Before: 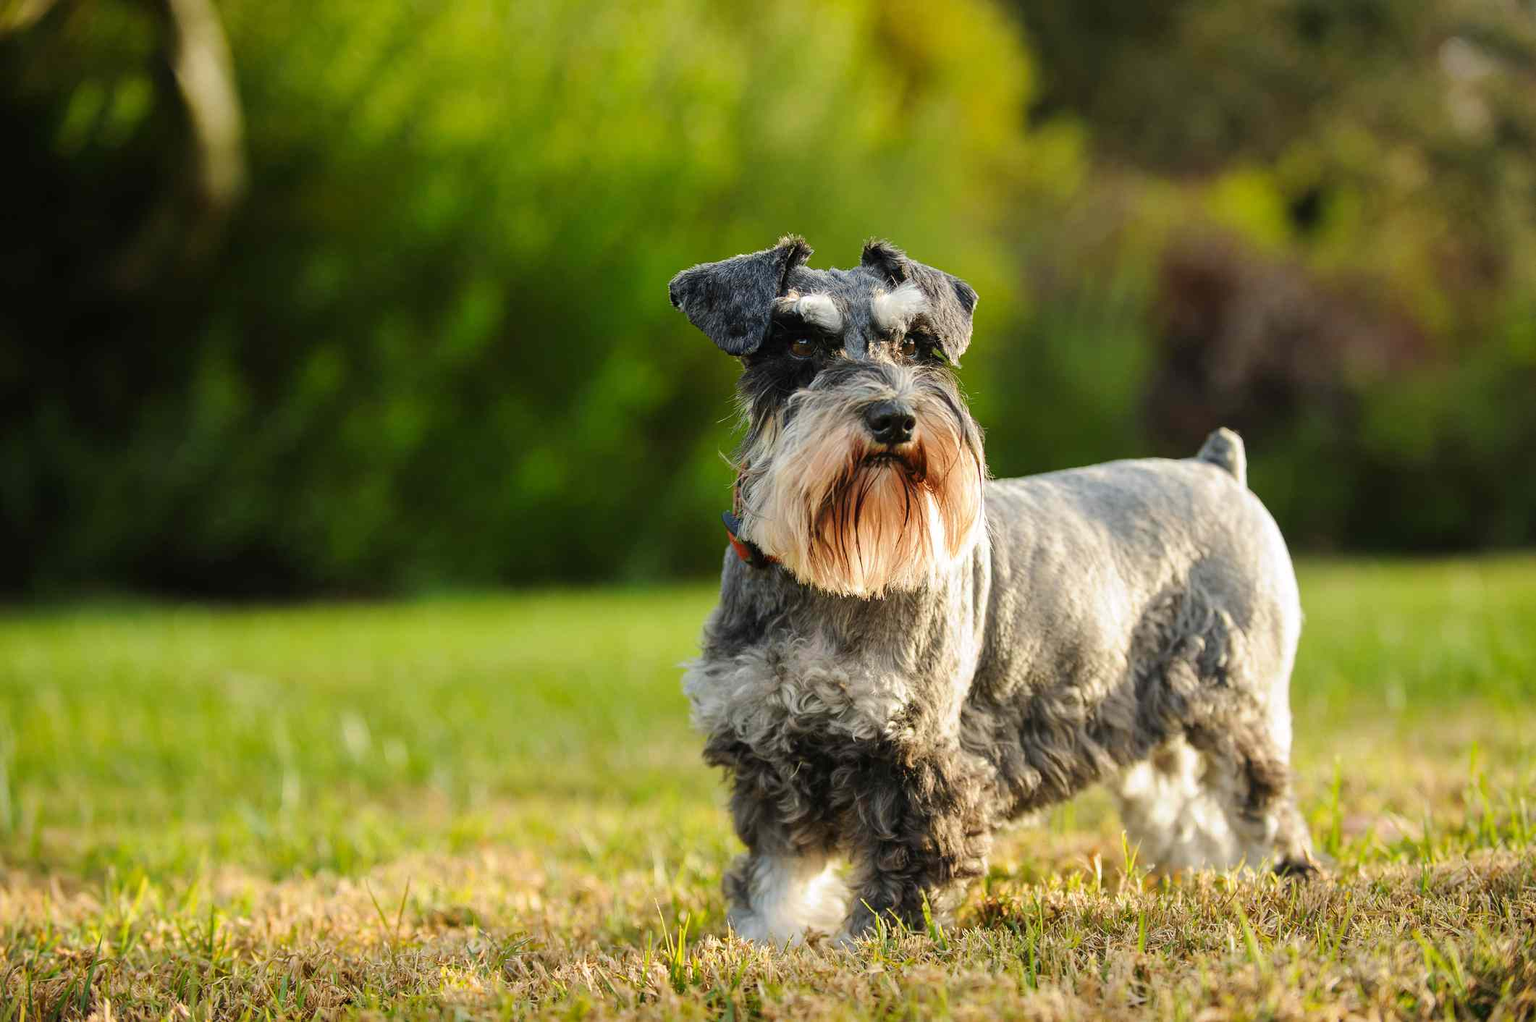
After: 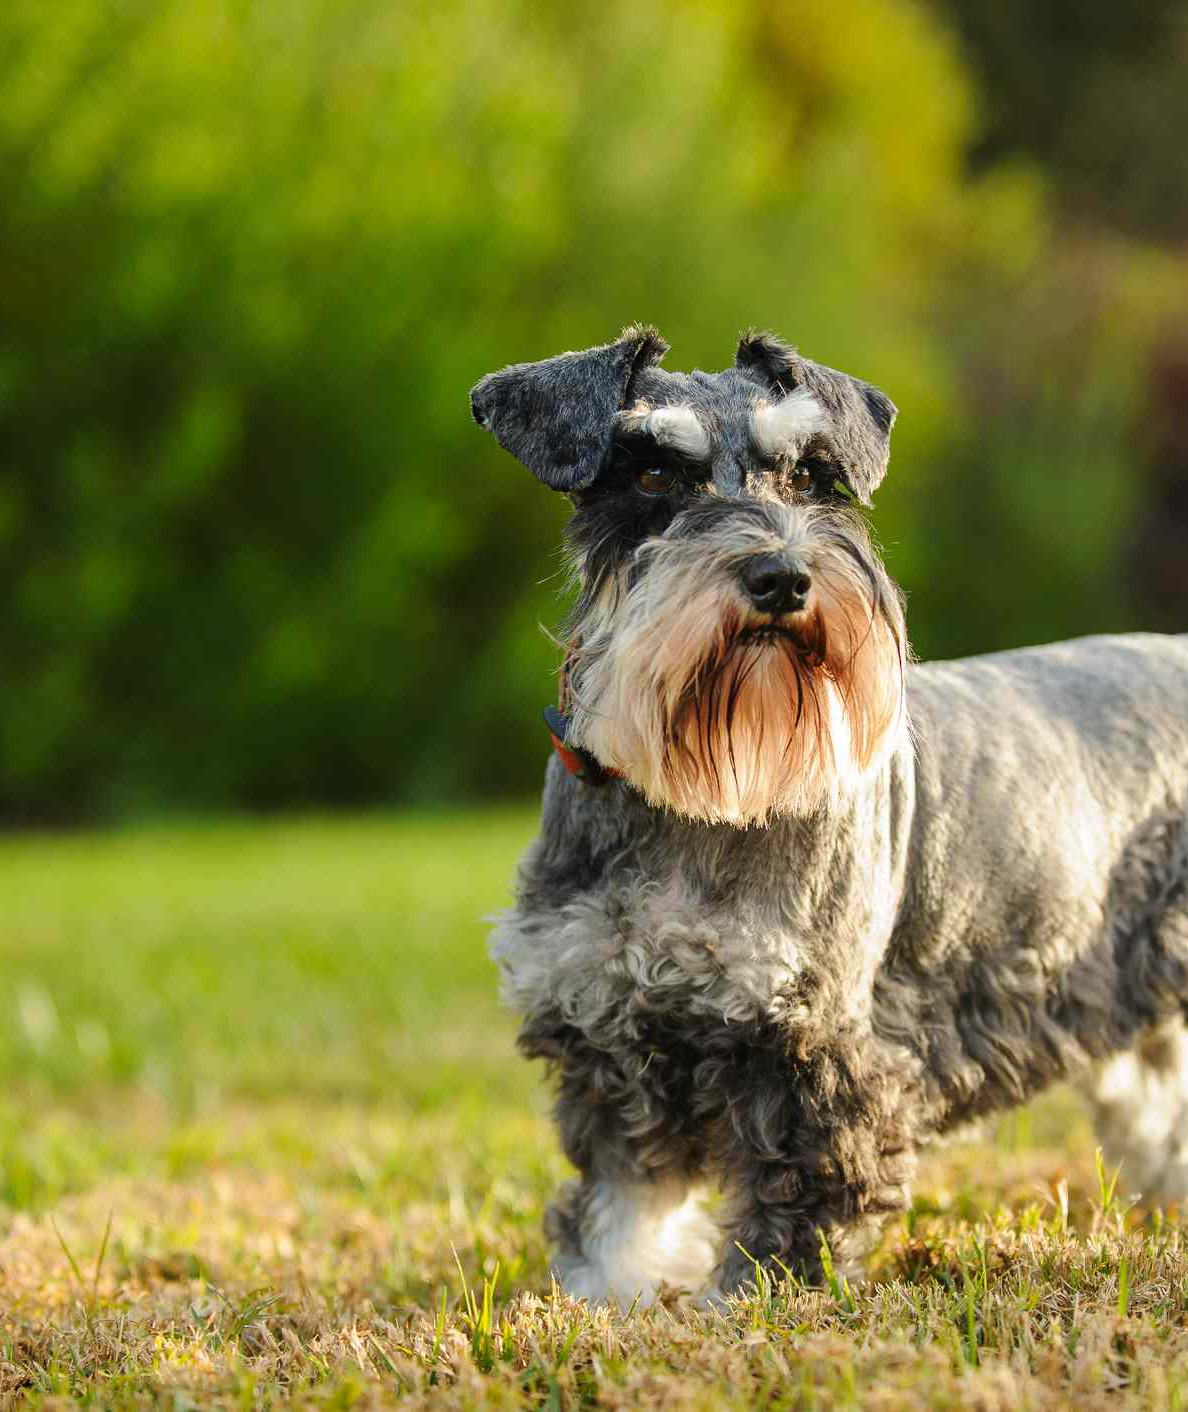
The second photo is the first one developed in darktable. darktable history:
crop: left 21.398%, right 22.59%
